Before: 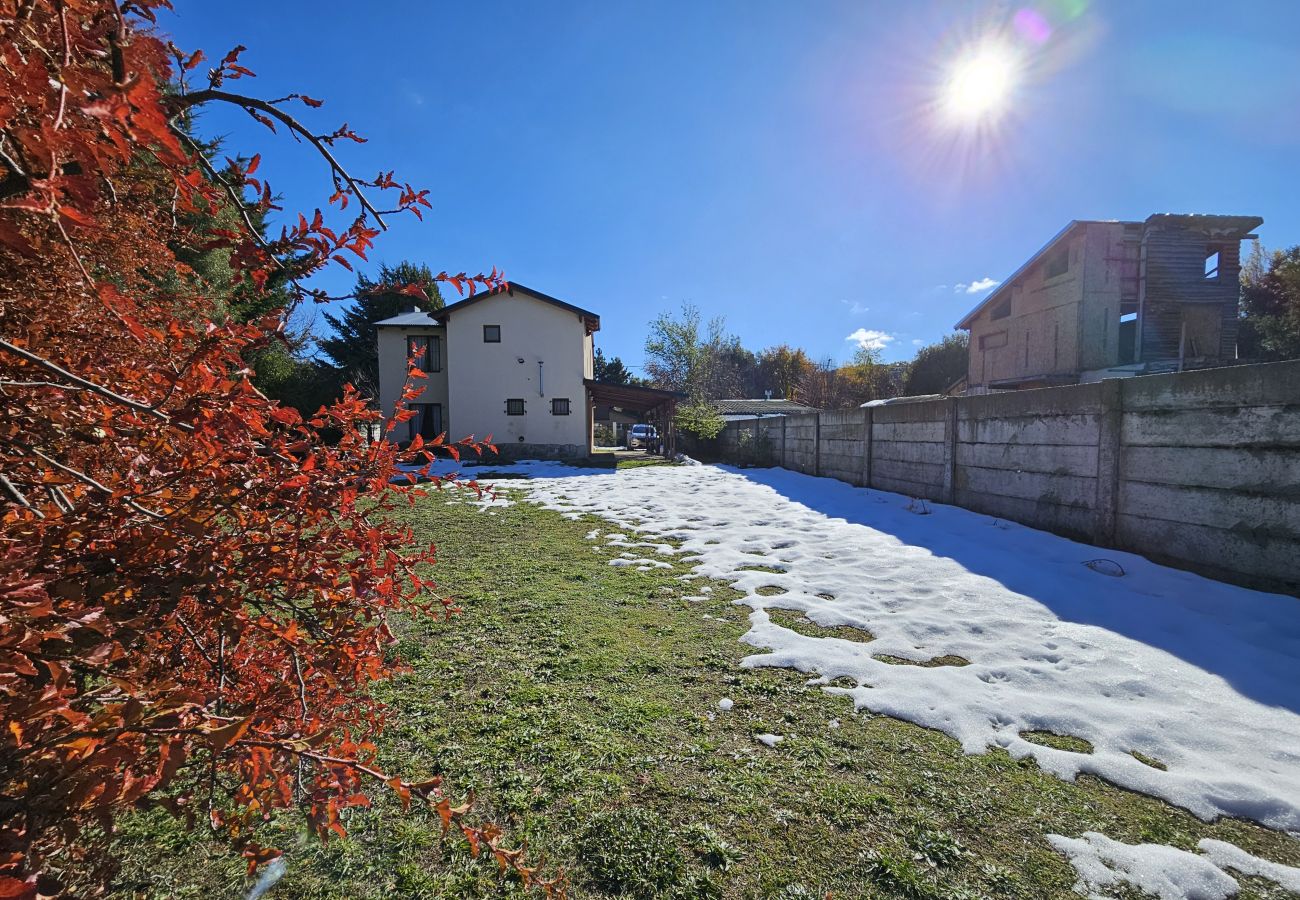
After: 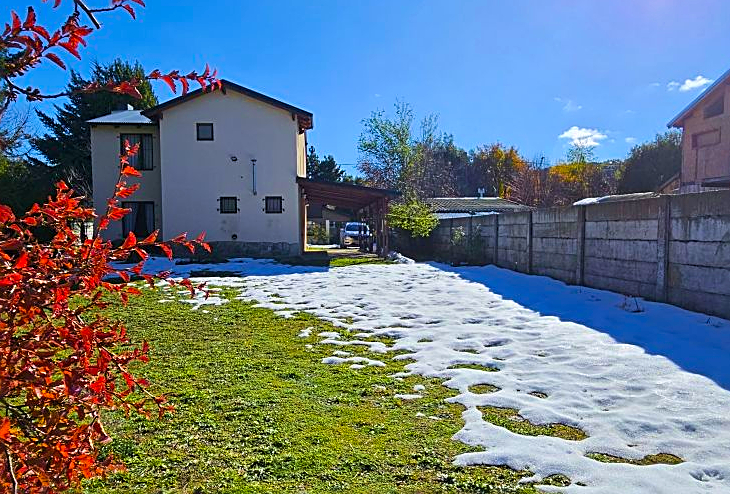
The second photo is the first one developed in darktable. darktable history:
crop and rotate: left 22.137%, top 22.546%, right 21.69%, bottom 22.506%
sharpen: amount 0.498
color zones: curves: ch0 [(0.224, 0.526) (0.75, 0.5)]; ch1 [(0.055, 0.526) (0.224, 0.761) (0.377, 0.526) (0.75, 0.5)]
color balance rgb: perceptual saturation grading › global saturation 25.613%, global vibrance 14.44%
exposure: compensate exposure bias true, compensate highlight preservation false
velvia: strength 39.24%
